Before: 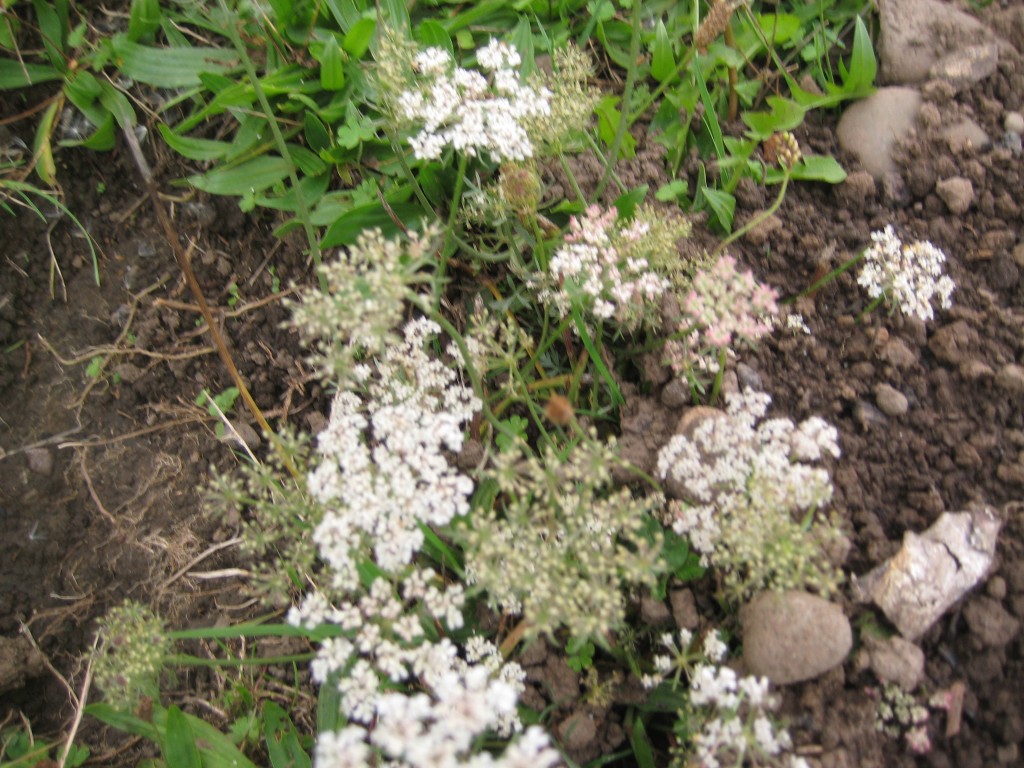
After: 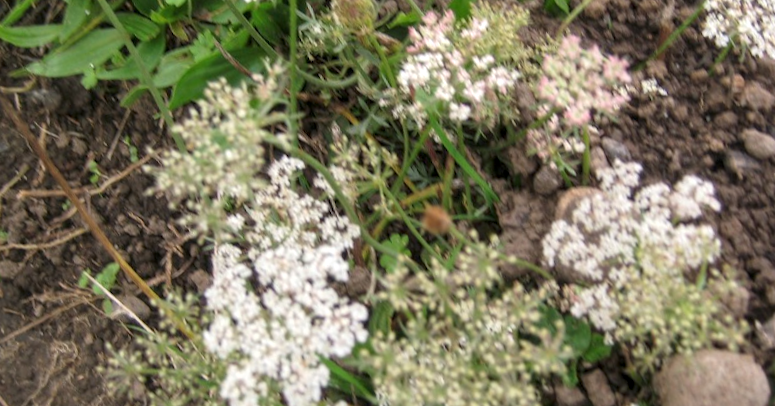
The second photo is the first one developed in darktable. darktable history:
crop and rotate: angle -3.27°, left 5.211%, top 5.211%, right 4.607%, bottom 4.607%
white balance: emerald 1
local contrast: on, module defaults
tone equalizer: on, module defaults
rotate and perspective: rotation -14.8°, crop left 0.1, crop right 0.903, crop top 0.25, crop bottom 0.748
